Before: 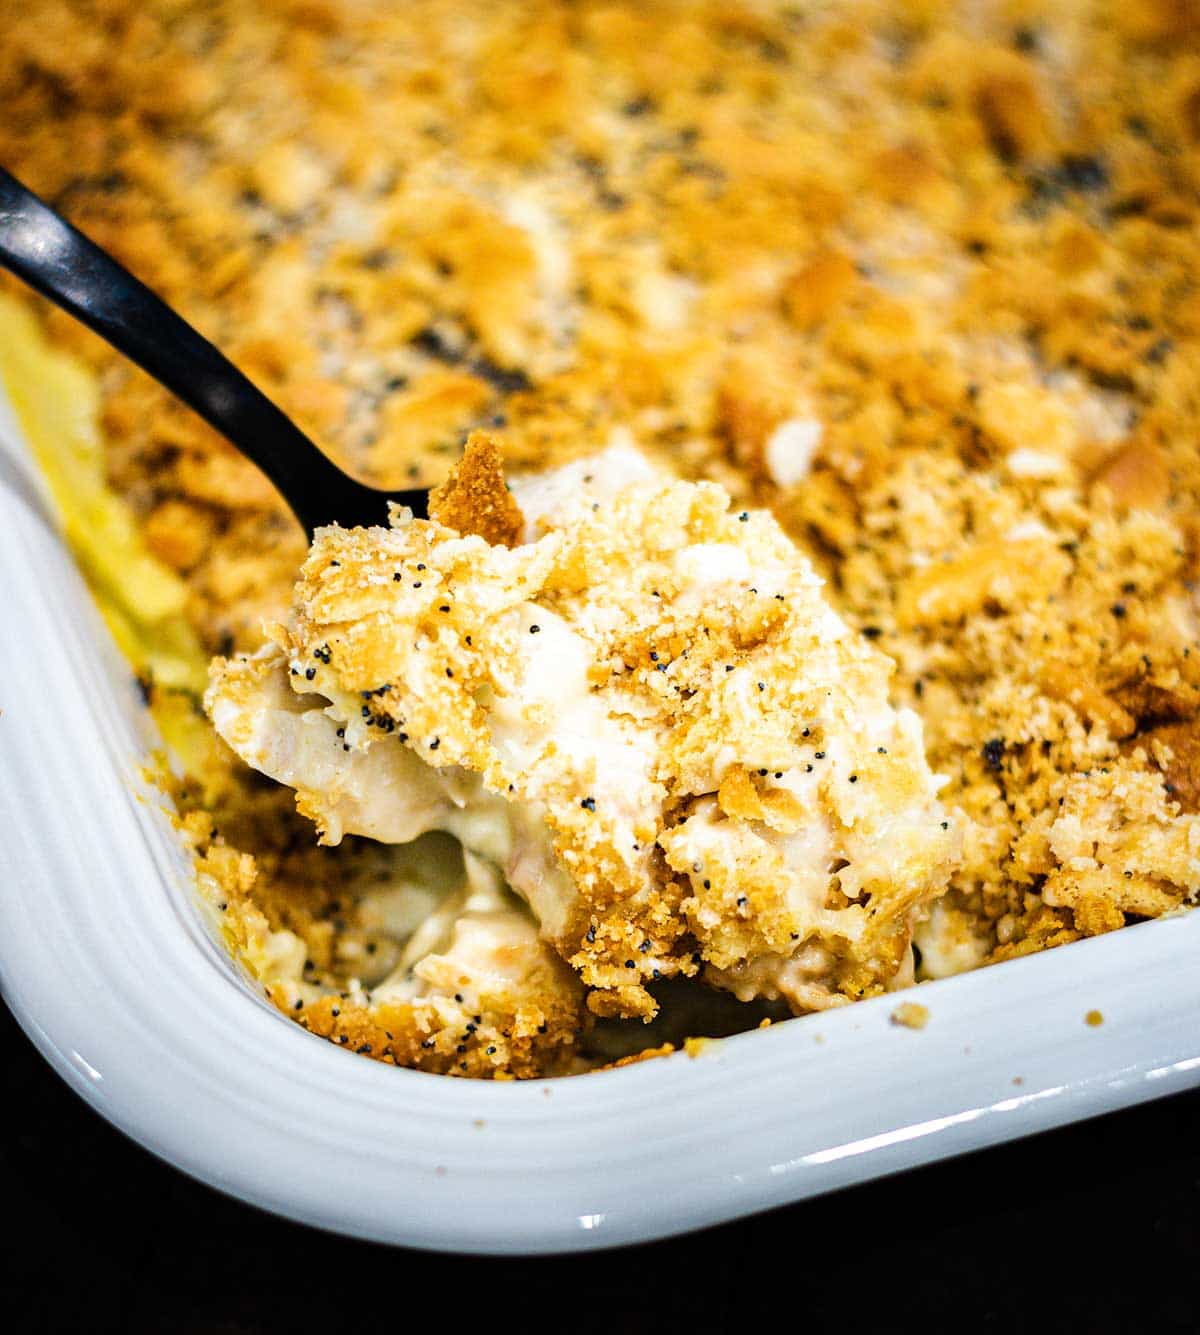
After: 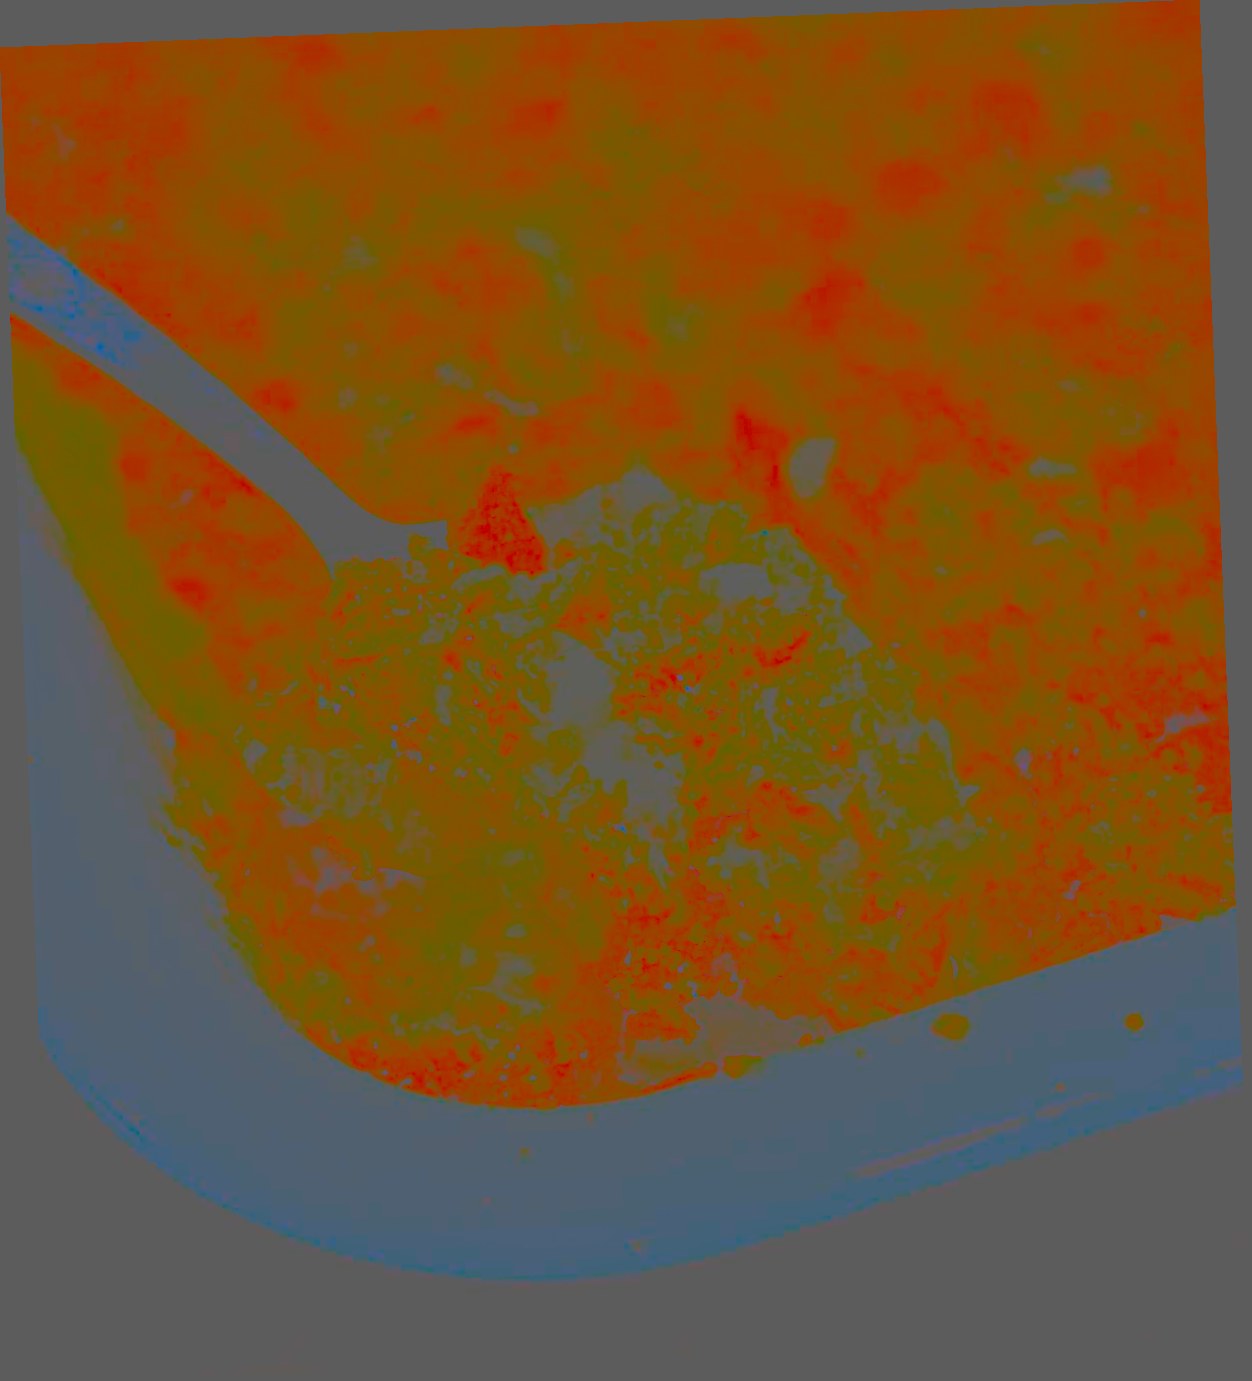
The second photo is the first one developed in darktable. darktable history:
sharpen: radius 4.883
rotate and perspective: rotation -2.29°, automatic cropping off
contrast brightness saturation: contrast -0.99, brightness -0.17, saturation 0.75
